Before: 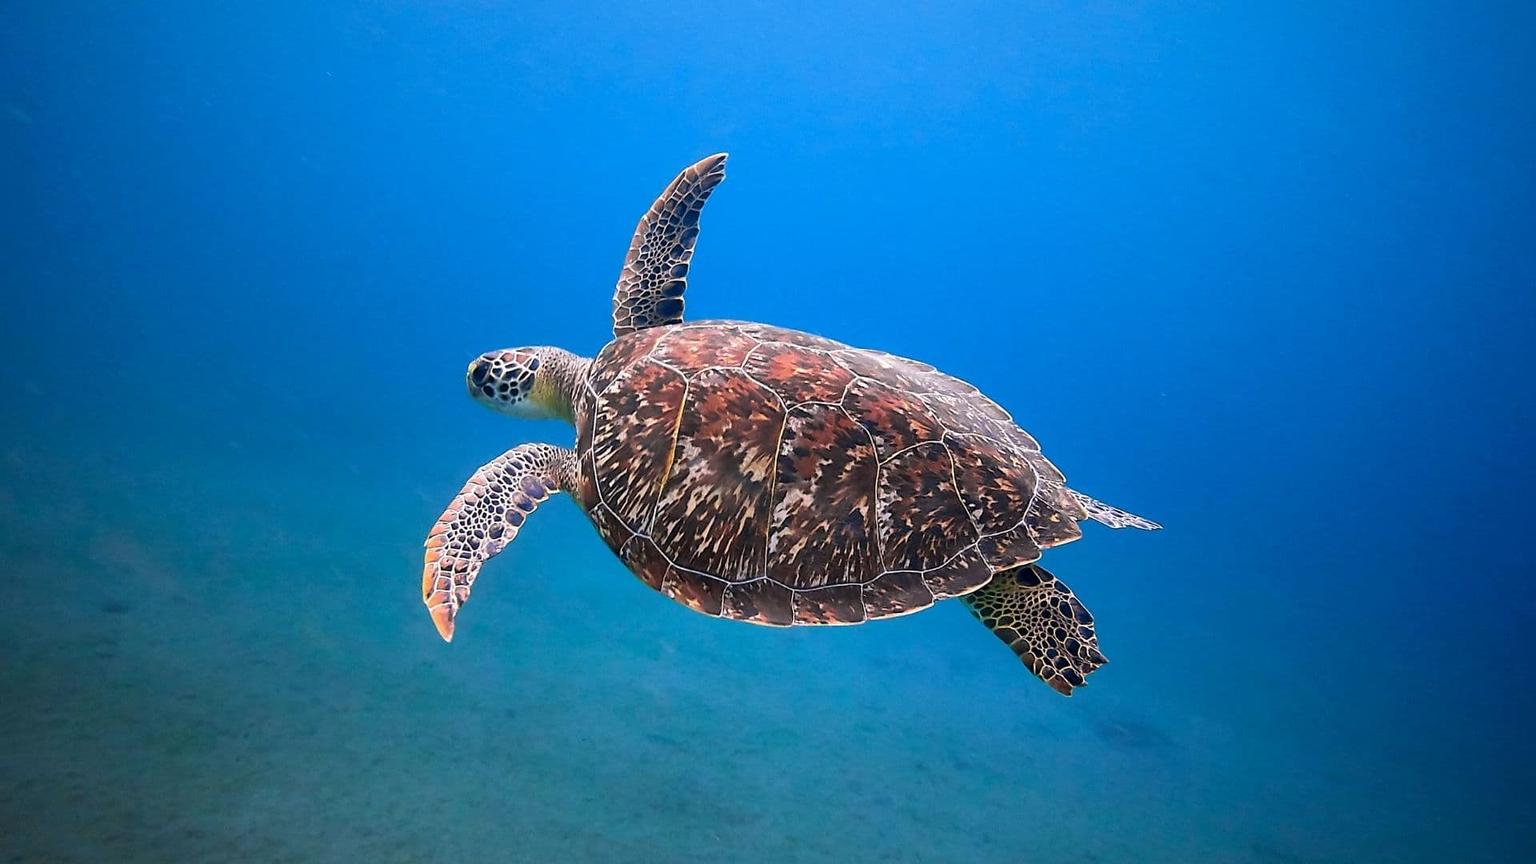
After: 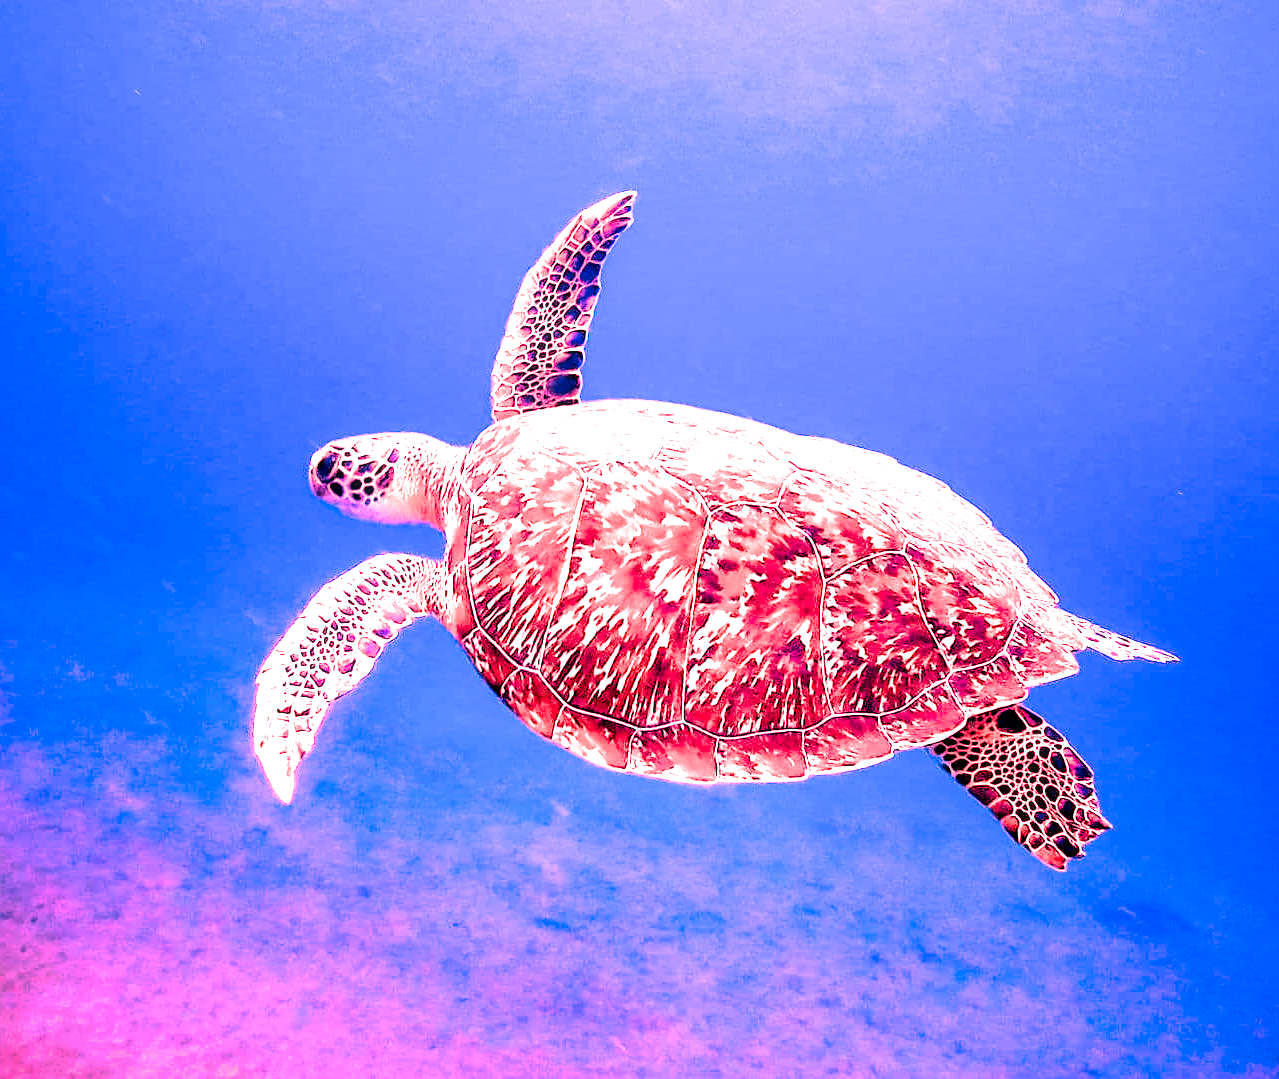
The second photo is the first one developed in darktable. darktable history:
crop and rotate: left 14.292%, right 19.041%
contrast brightness saturation: contrast 0.08, saturation 0.2
tone equalizer: -8 EV -0.417 EV, -7 EV -0.389 EV, -6 EV -0.333 EV, -5 EV -0.222 EV, -3 EV 0.222 EV, -2 EV 0.333 EV, -1 EV 0.389 EV, +0 EV 0.417 EV, edges refinement/feathering 500, mask exposure compensation -1.57 EV, preserve details no
white balance: red 4.26, blue 1.802
filmic rgb: black relative exposure -5 EV, hardness 2.88, contrast 1.5
local contrast: detail 150%
